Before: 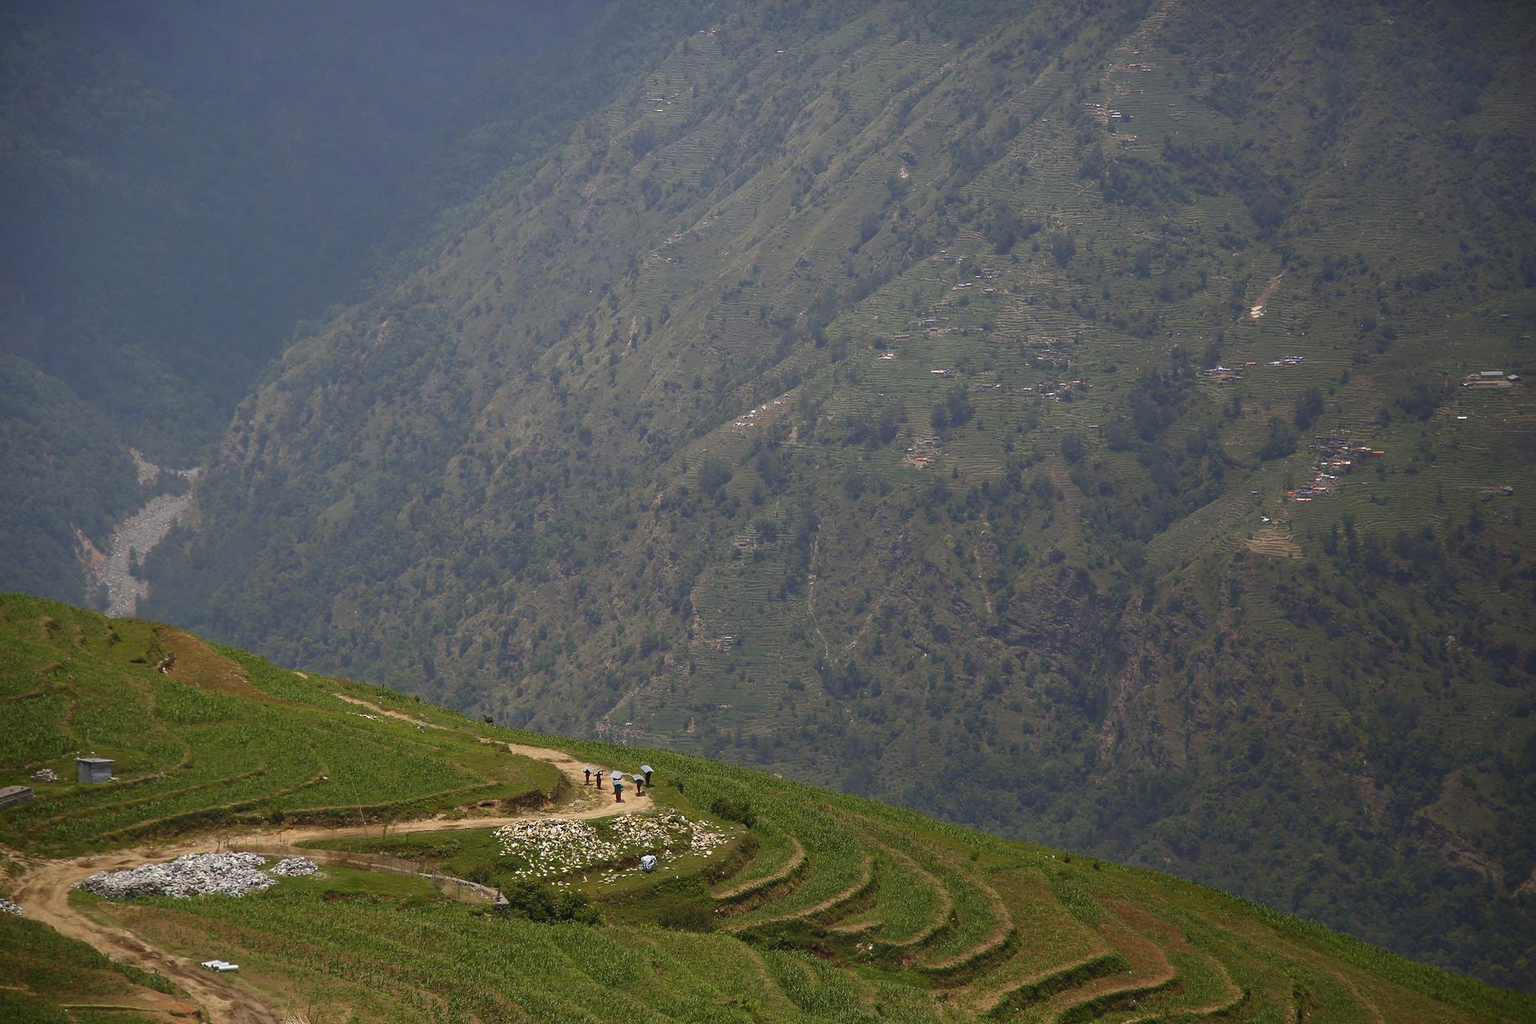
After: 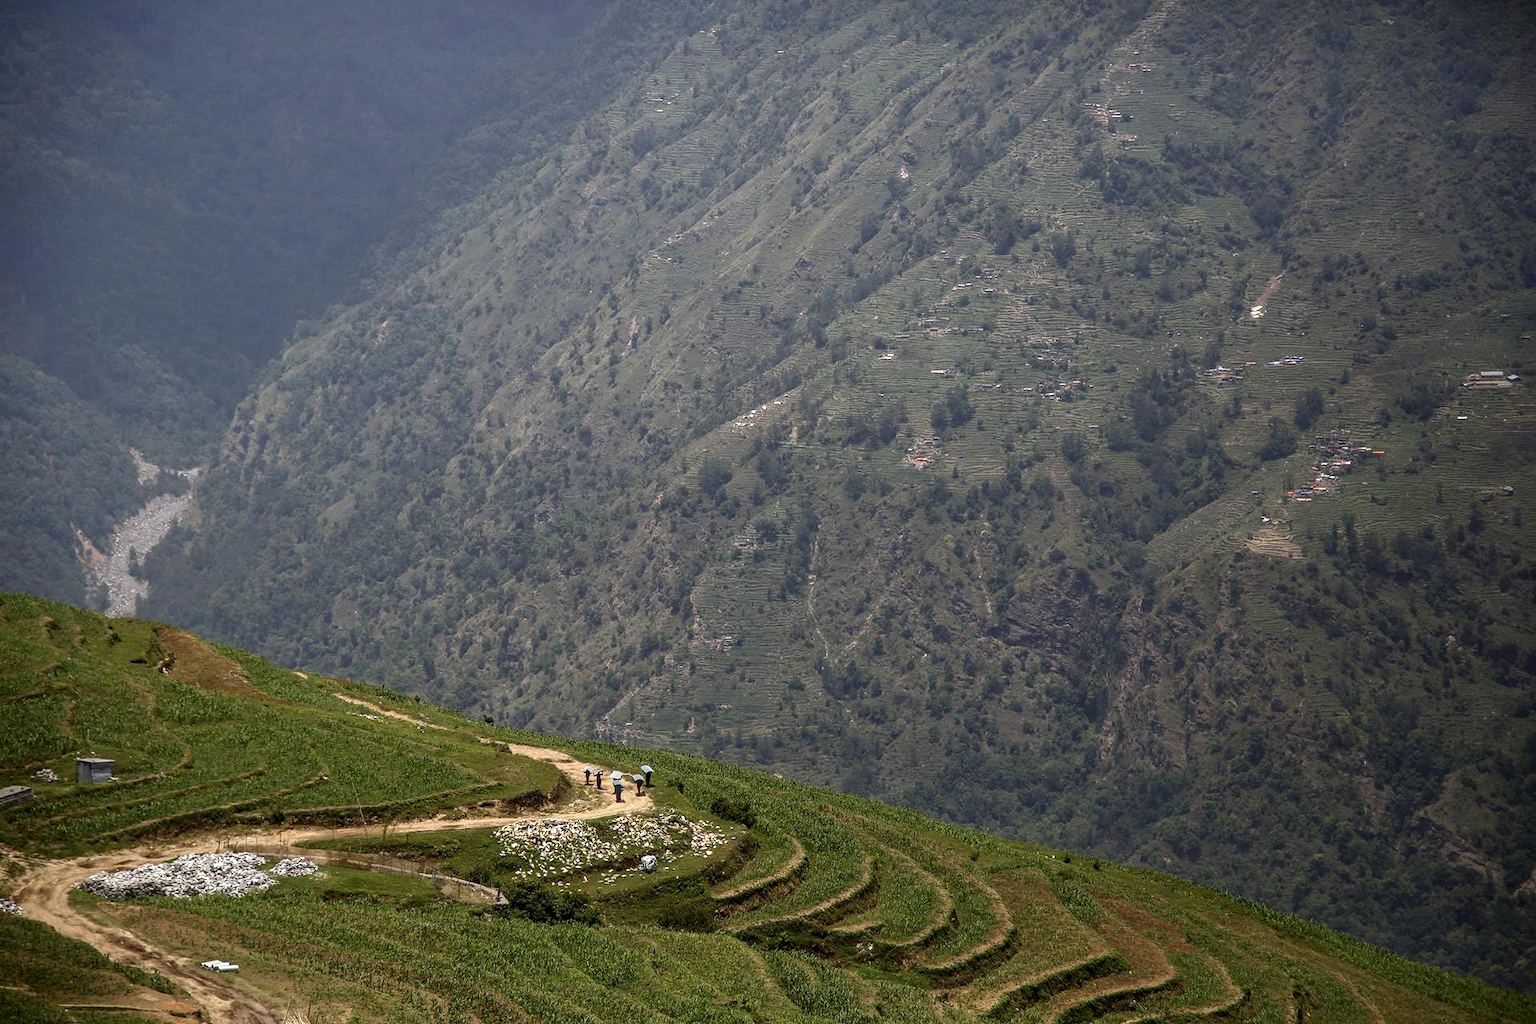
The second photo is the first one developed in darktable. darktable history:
local contrast: highlights 22%, shadows 71%, detail 170%
